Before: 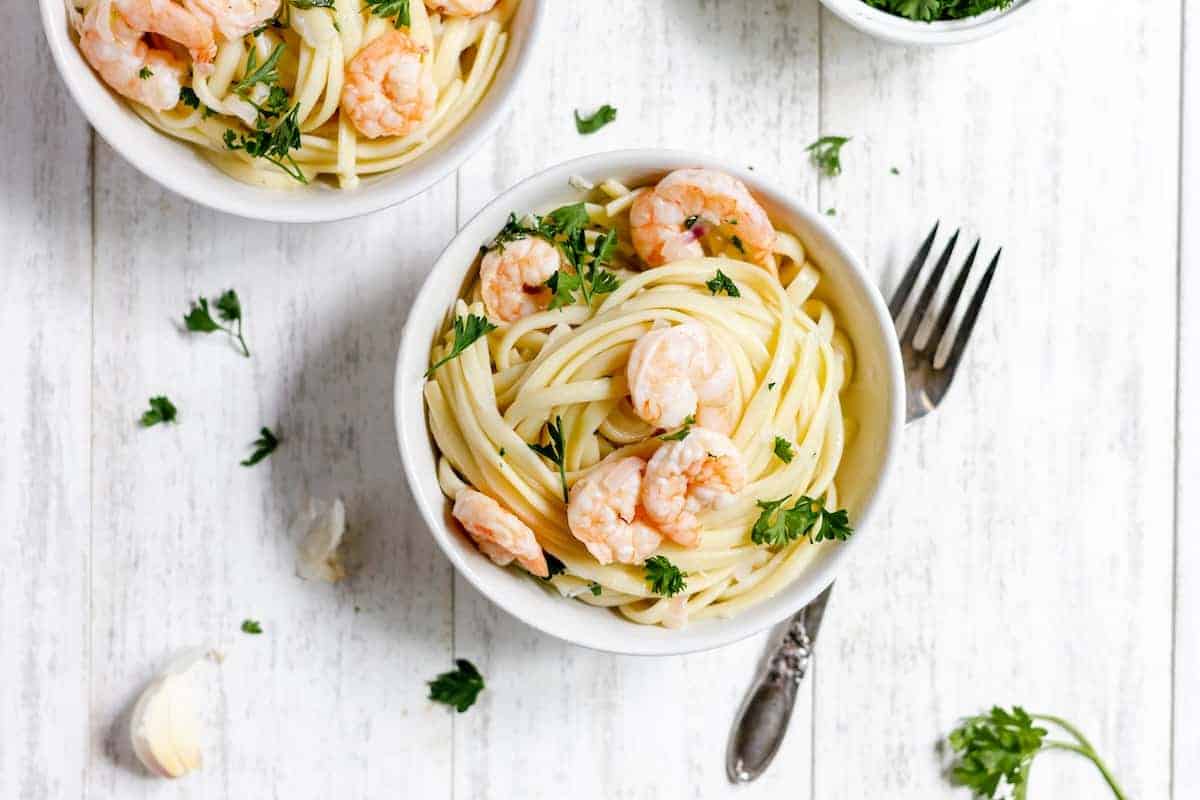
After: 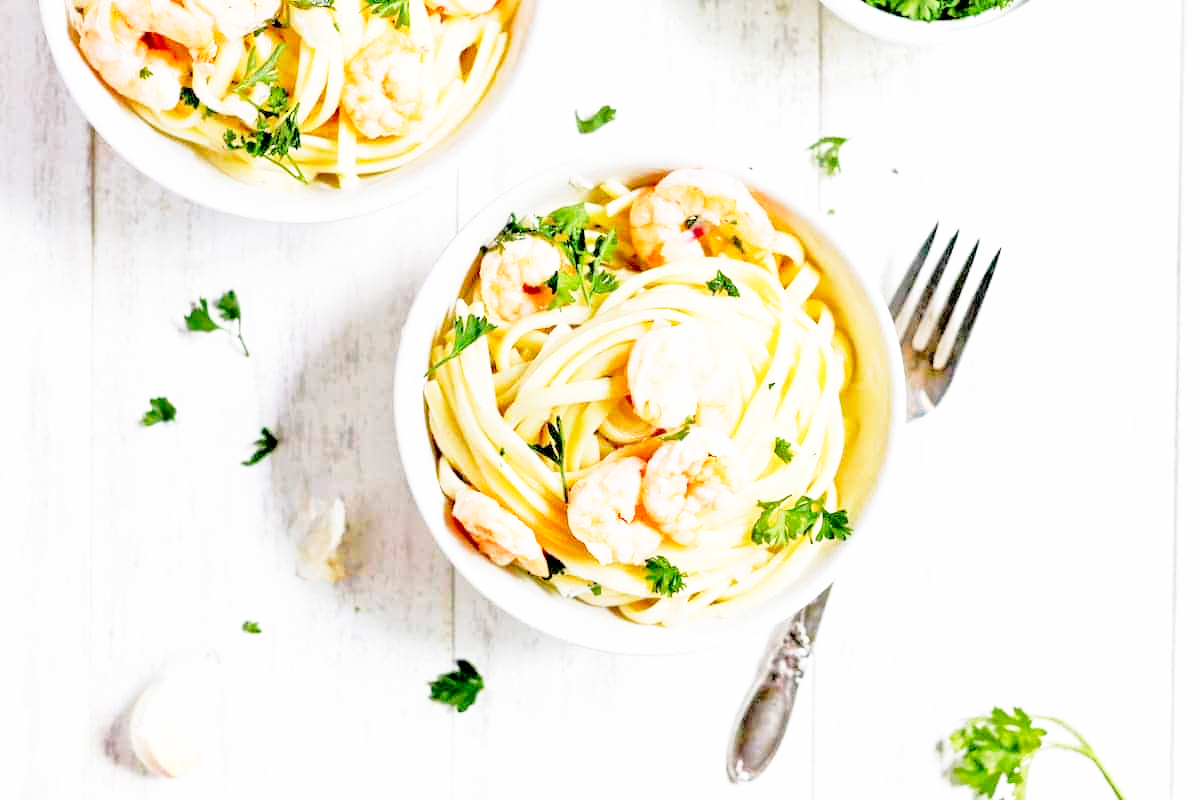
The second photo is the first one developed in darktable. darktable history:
exposure: black level correction 0.002, exposure -0.1 EV, compensate highlight preservation false
base curve: curves: ch0 [(0, 0) (0.012, 0.01) (0.073, 0.168) (0.31, 0.711) (0.645, 0.957) (1, 1)], preserve colors none
tone equalizer: -7 EV 0.15 EV, -6 EV 0.6 EV, -5 EV 1.15 EV, -4 EV 1.33 EV, -3 EV 1.15 EV, -2 EV 0.6 EV, -1 EV 0.15 EV, mask exposure compensation -0.5 EV
